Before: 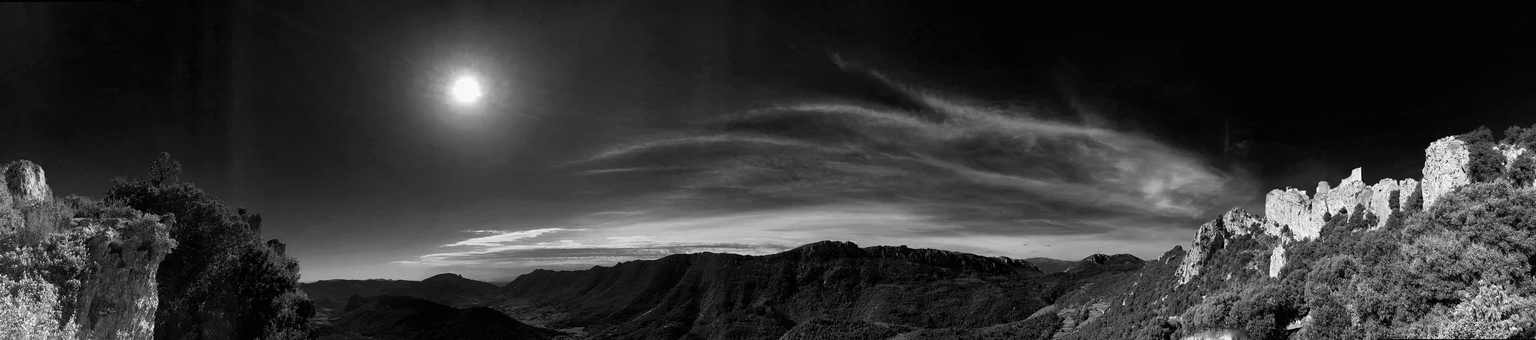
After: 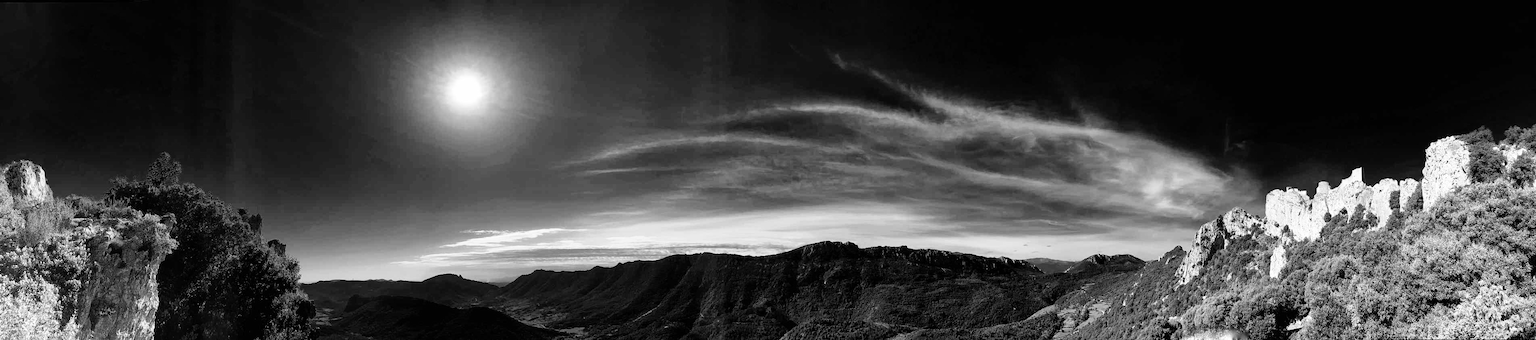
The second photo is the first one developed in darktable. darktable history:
base curve: curves: ch0 [(0, 0) (0.008, 0.007) (0.022, 0.029) (0.048, 0.089) (0.092, 0.197) (0.191, 0.399) (0.275, 0.534) (0.357, 0.65) (0.477, 0.78) (0.542, 0.833) (0.799, 0.973) (1, 1)], preserve colors none
